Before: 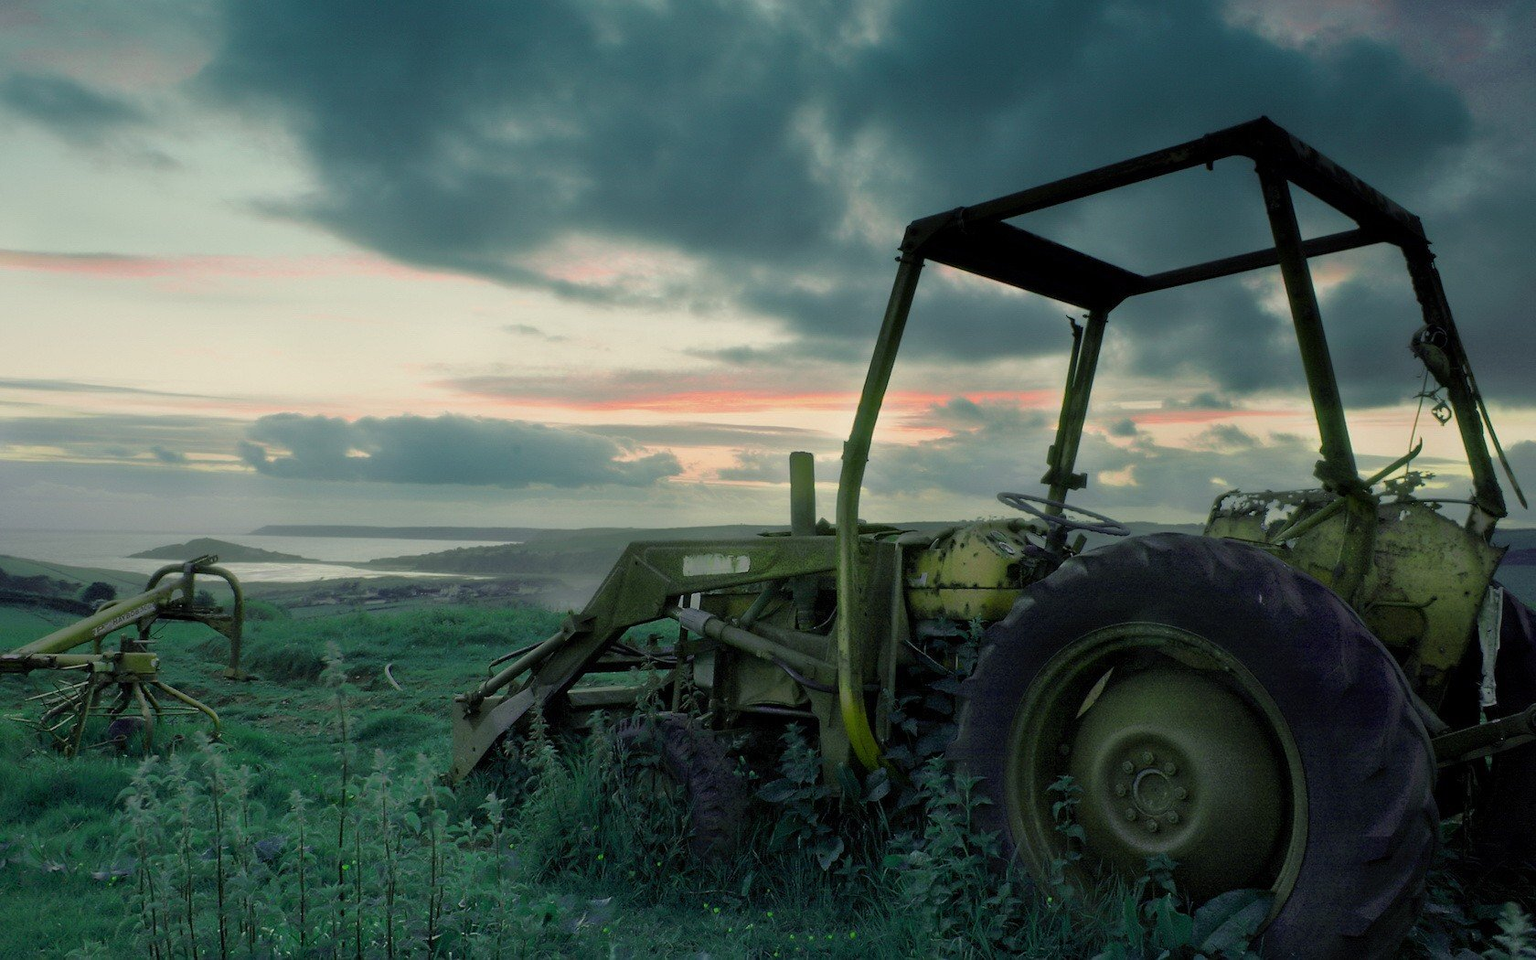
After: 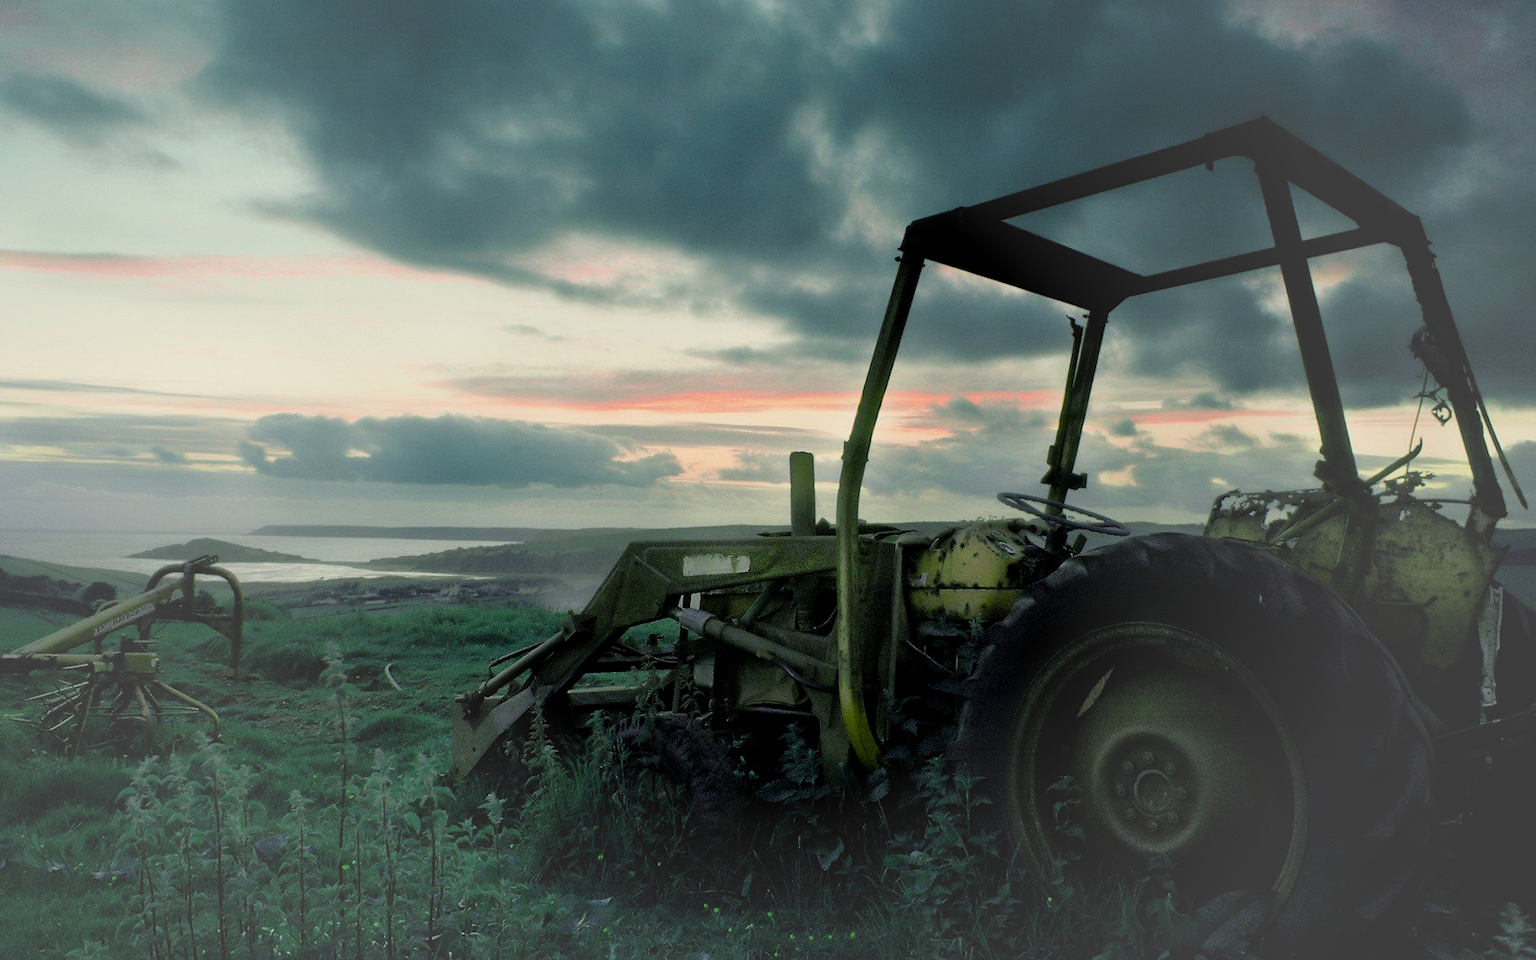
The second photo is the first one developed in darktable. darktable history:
vignetting: fall-off start 40.51%, fall-off radius 40.73%, brightness 0.046, saturation -0.003
filmic rgb: middle gray luminance 21.81%, black relative exposure -14.1 EV, white relative exposure 2.96 EV, target black luminance 0%, hardness 8.74, latitude 59.93%, contrast 1.211, highlights saturation mix 5.65%, shadows ↔ highlights balance 41.81%
